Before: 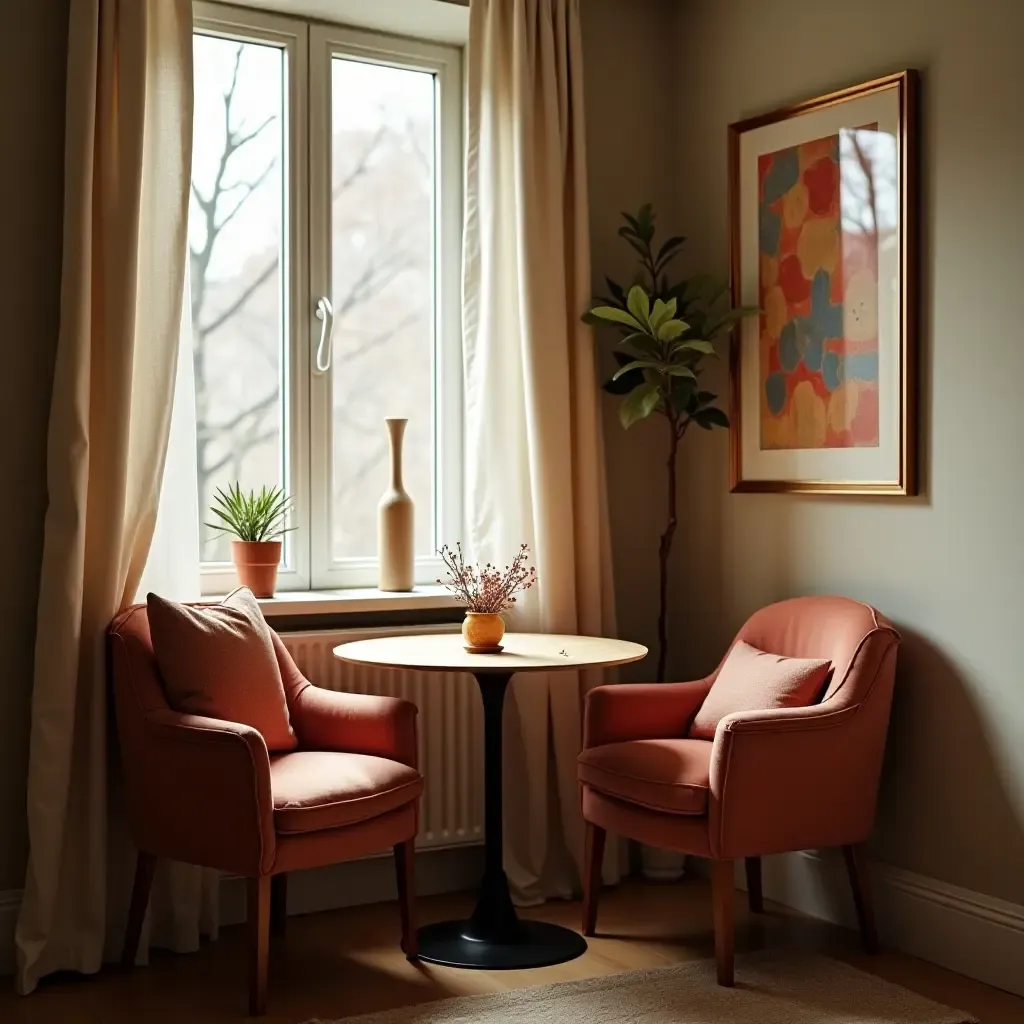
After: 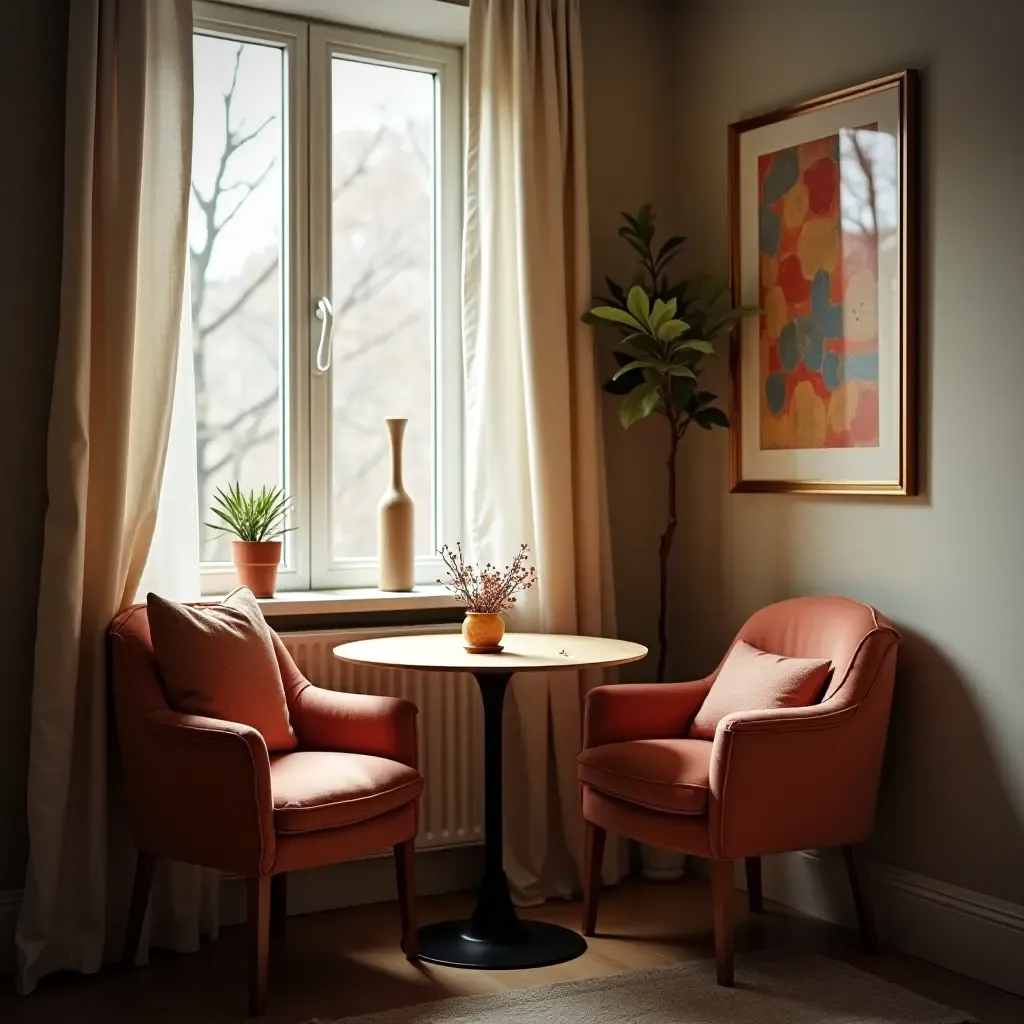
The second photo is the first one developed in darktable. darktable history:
tone equalizer: mask exposure compensation -0.505 EV
vignetting: on, module defaults
